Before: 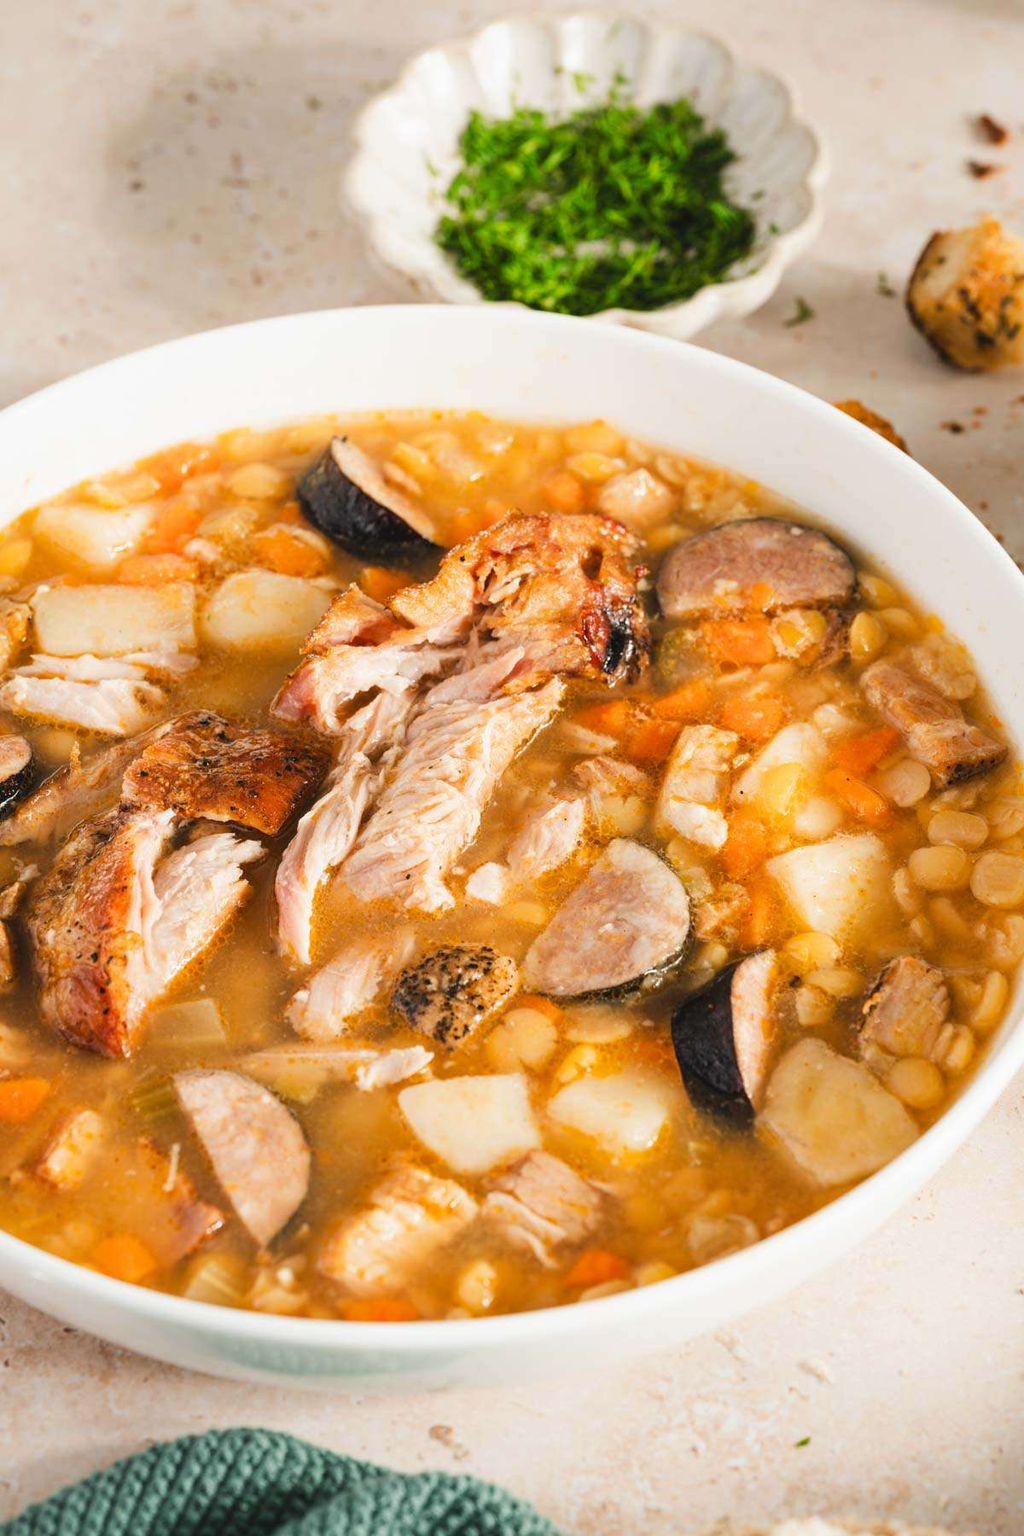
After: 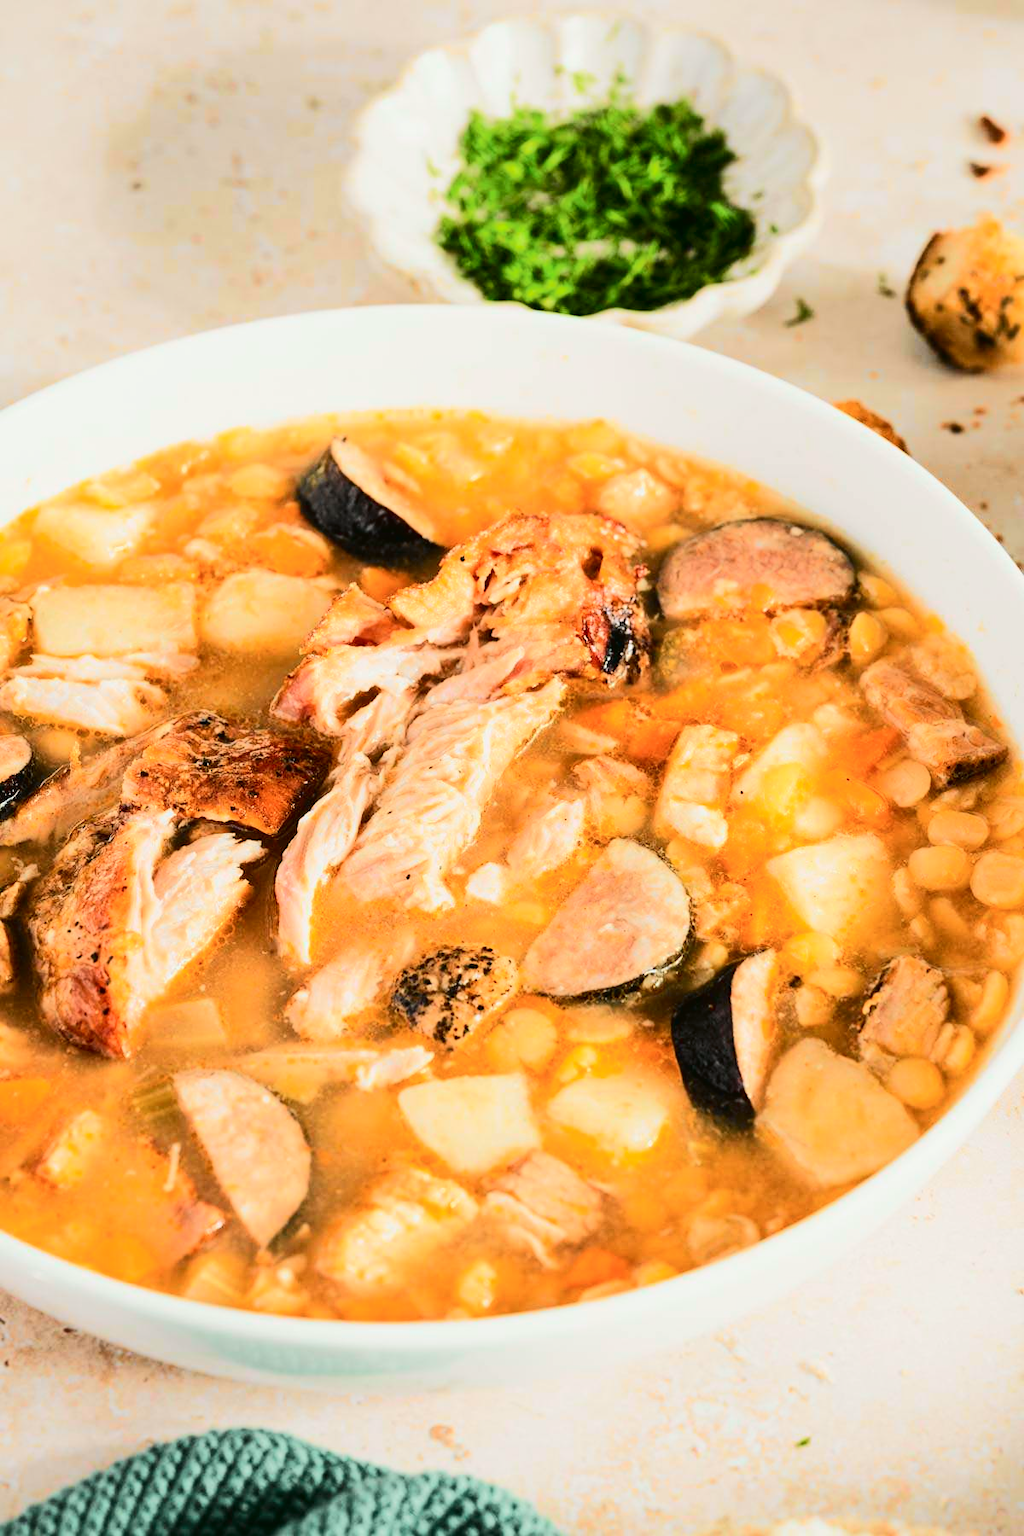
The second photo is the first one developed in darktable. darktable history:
tone equalizer: -8 EV -0.417 EV, -7 EV -0.389 EV, -6 EV -0.333 EV, -5 EV -0.222 EV, -3 EV 0.222 EV, -2 EV 0.333 EV, -1 EV 0.389 EV, +0 EV 0.417 EV, edges refinement/feathering 500, mask exposure compensation -1.25 EV, preserve details no
tone curve: curves: ch0 [(0, 0.017) (0.091, 0.04) (0.296, 0.276) (0.439, 0.482) (0.64, 0.729) (0.785, 0.817) (0.995, 0.917)]; ch1 [(0, 0) (0.384, 0.365) (0.463, 0.447) (0.486, 0.474) (0.503, 0.497) (0.526, 0.52) (0.555, 0.564) (0.578, 0.589) (0.638, 0.66) (0.766, 0.773) (1, 1)]; ch2 [(0, 0) (0.374, 0.344) (0.446, 0.443) (0.501, 0.509) (0.528, 0.522) (0.569, 0.593) (0.61, 0.646) (0.666, 0.688) (1, 1)], color space Lab, independent channels, preserve colors none
